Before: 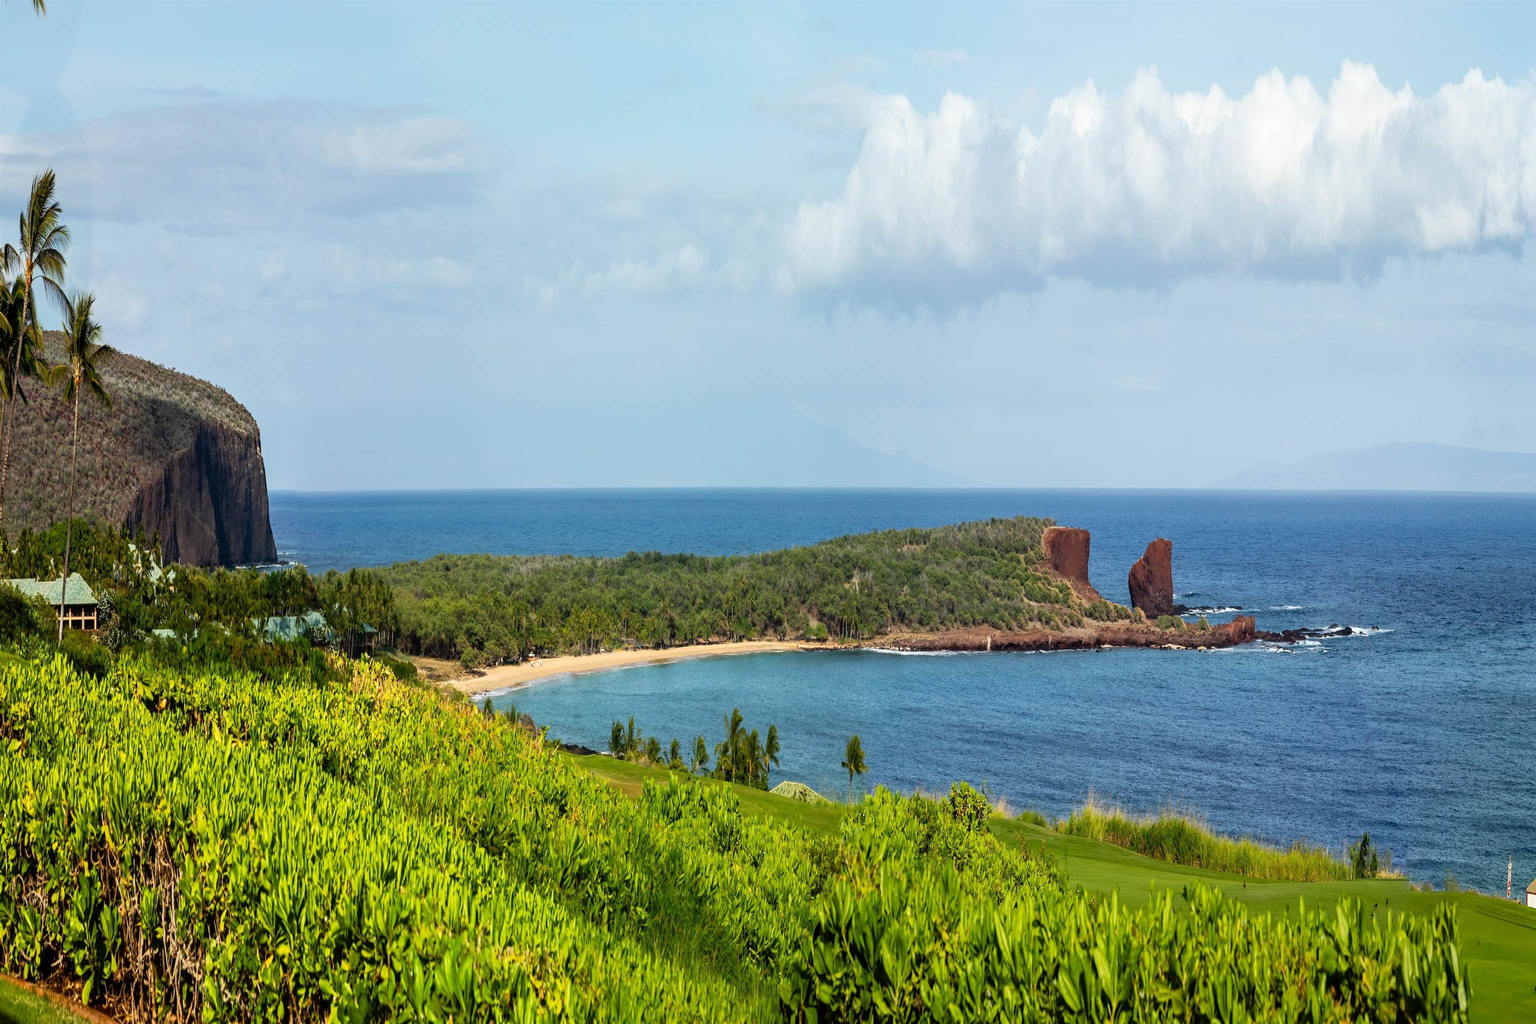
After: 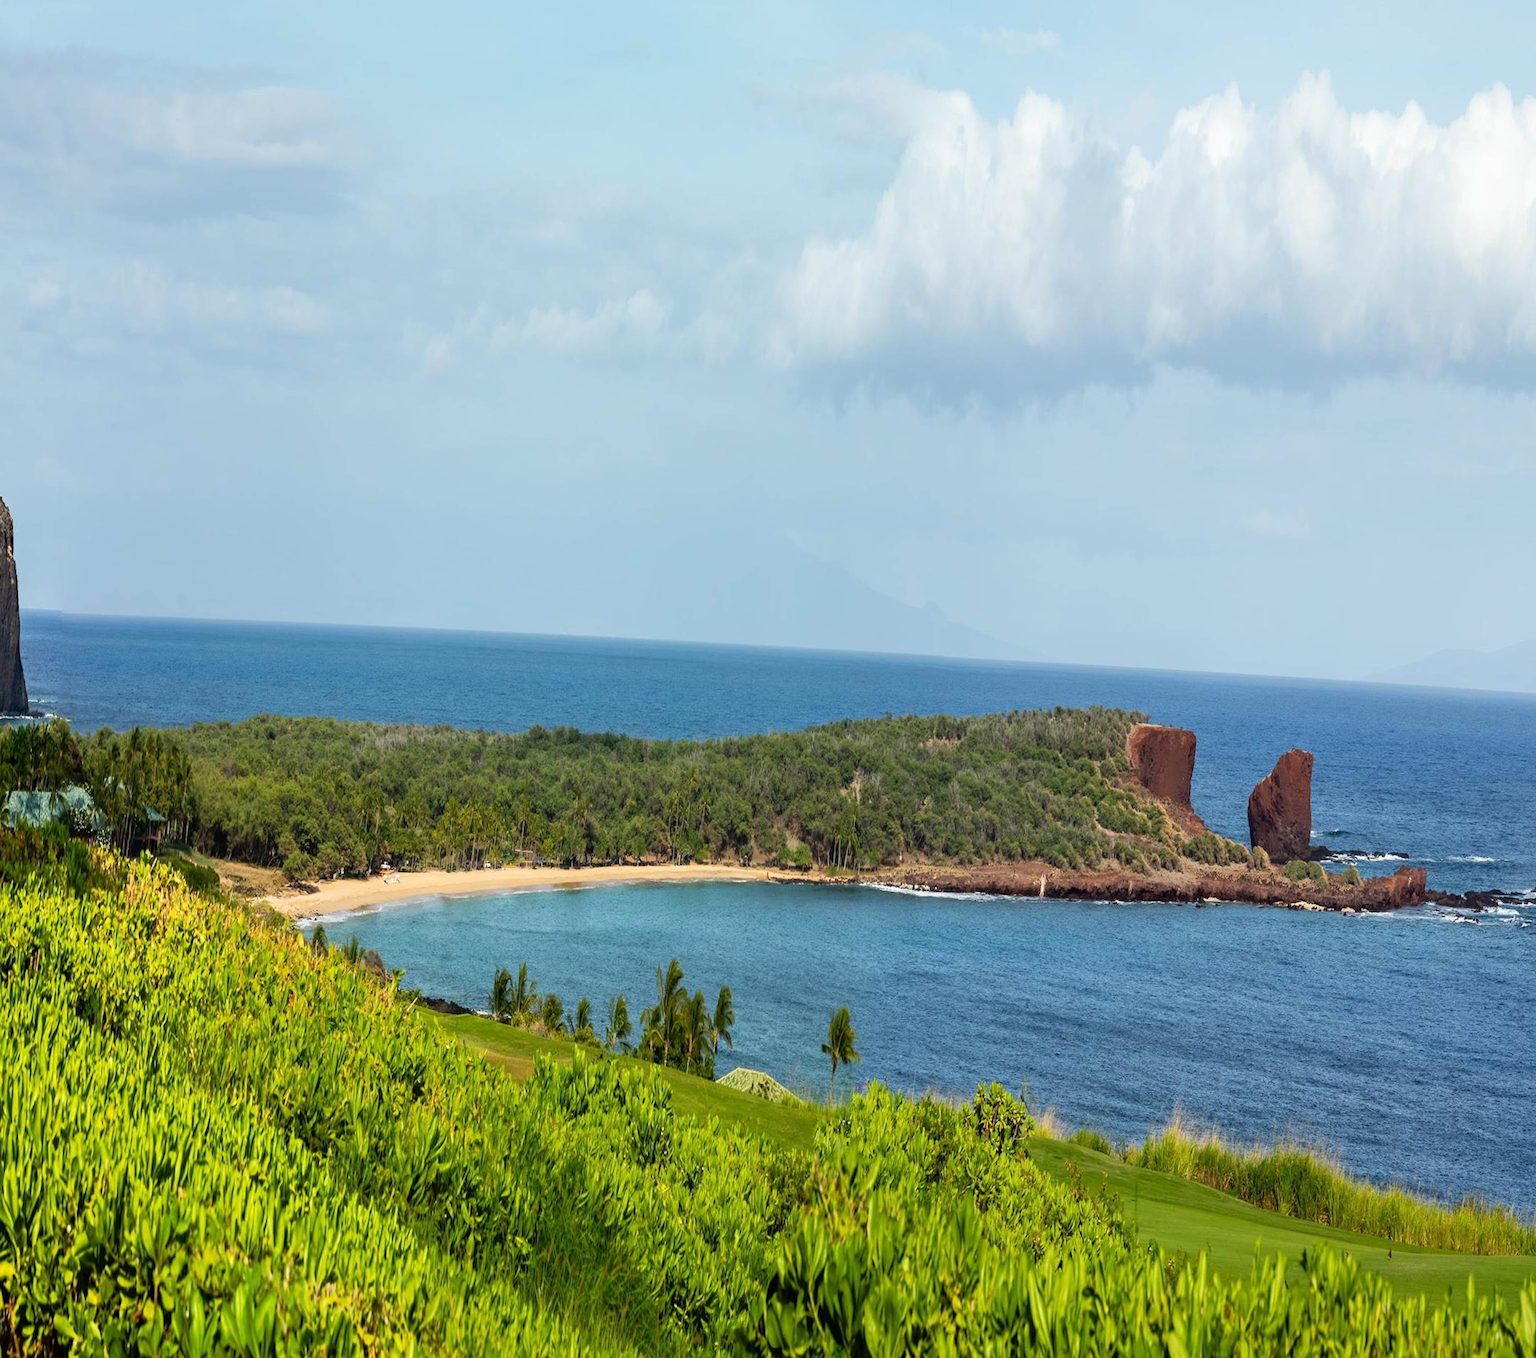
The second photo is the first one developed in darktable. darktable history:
crop and rotate: angle -3.2°, left 13.949%, top 0.031%, right 10.76%, bottom 0.063%
